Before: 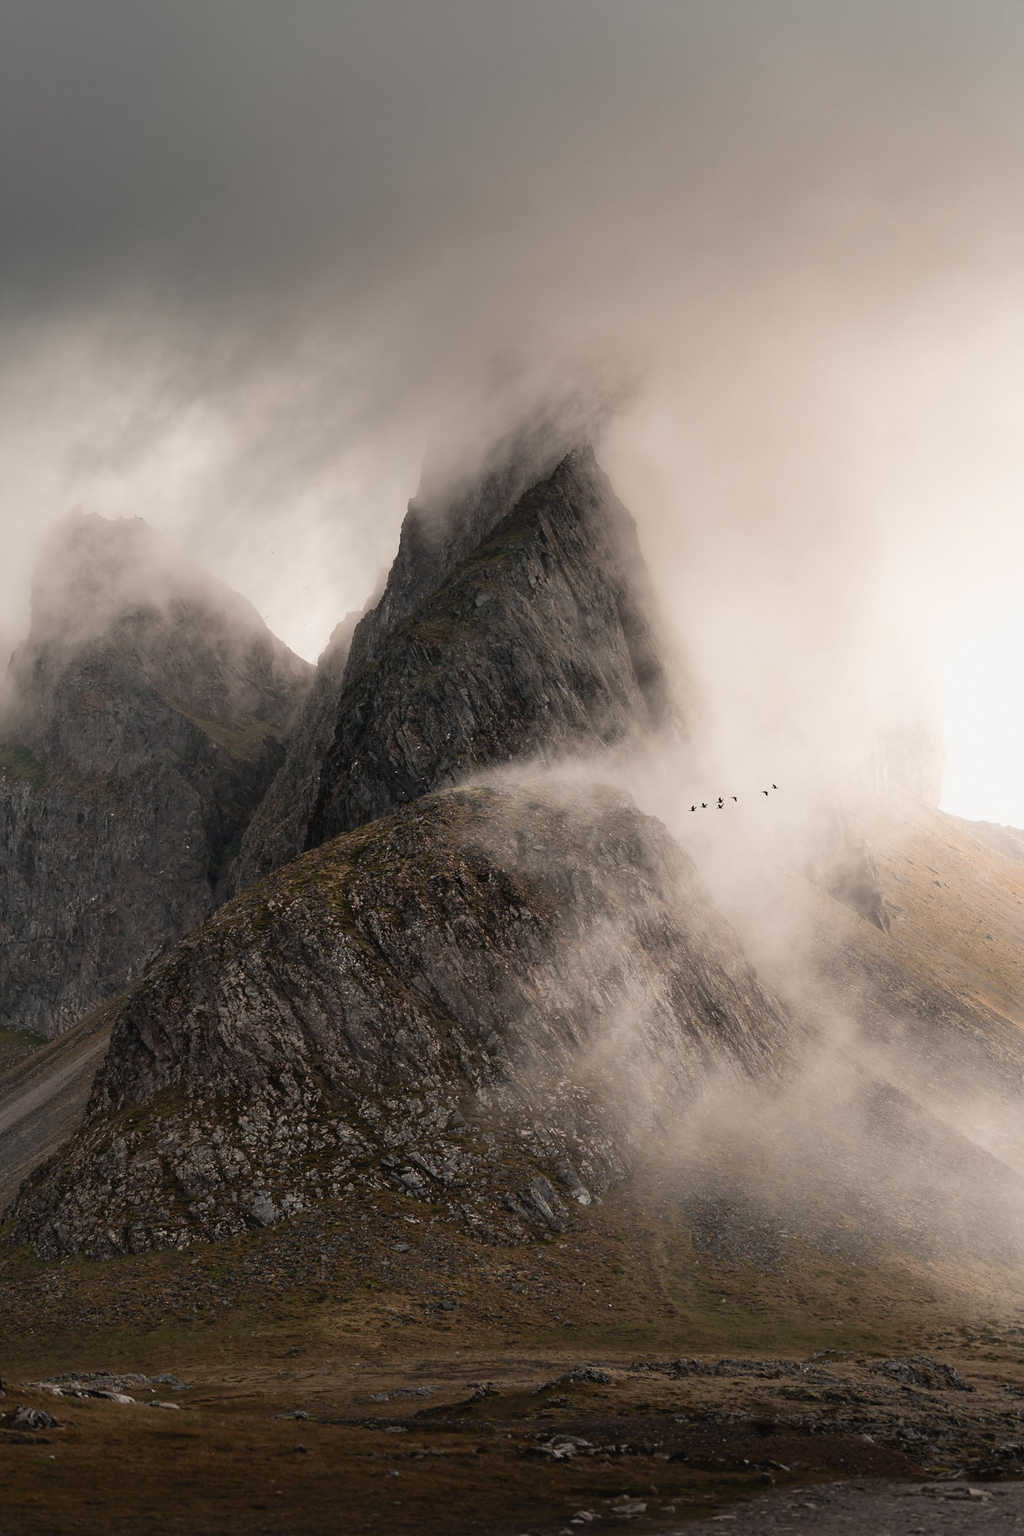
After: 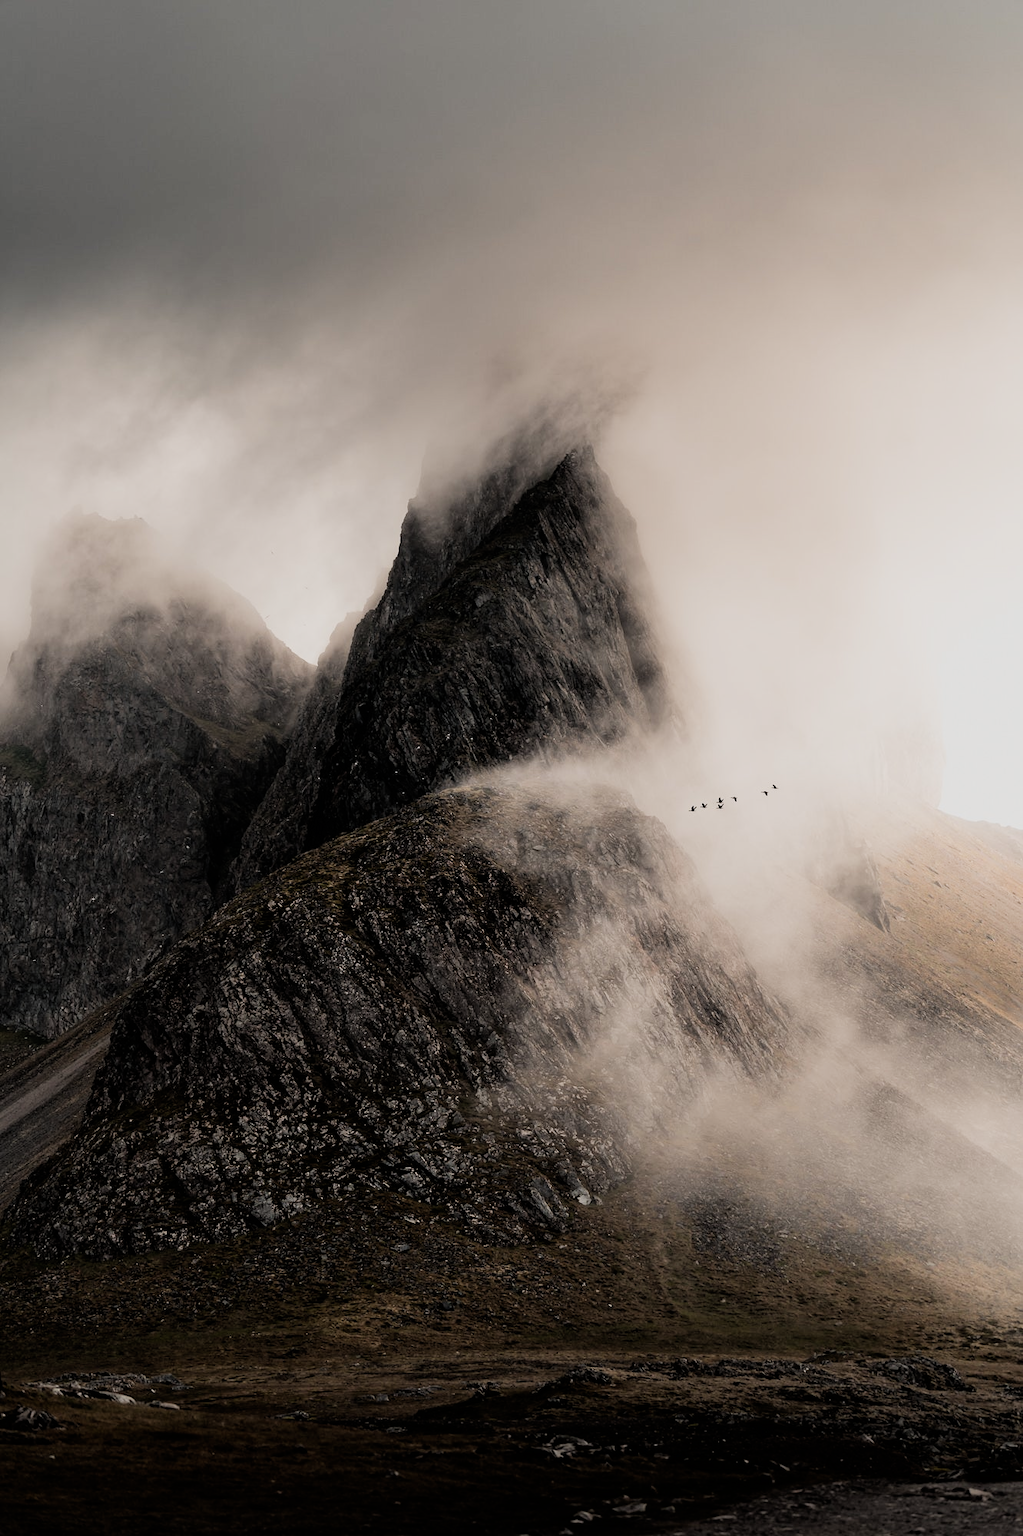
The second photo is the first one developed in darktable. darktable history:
filmic rgb: black relative exposure -5 EV, hardness 2.88, contrast 1.3, highlights saturation mix -30%
exposure: compensate highlight preservation false
